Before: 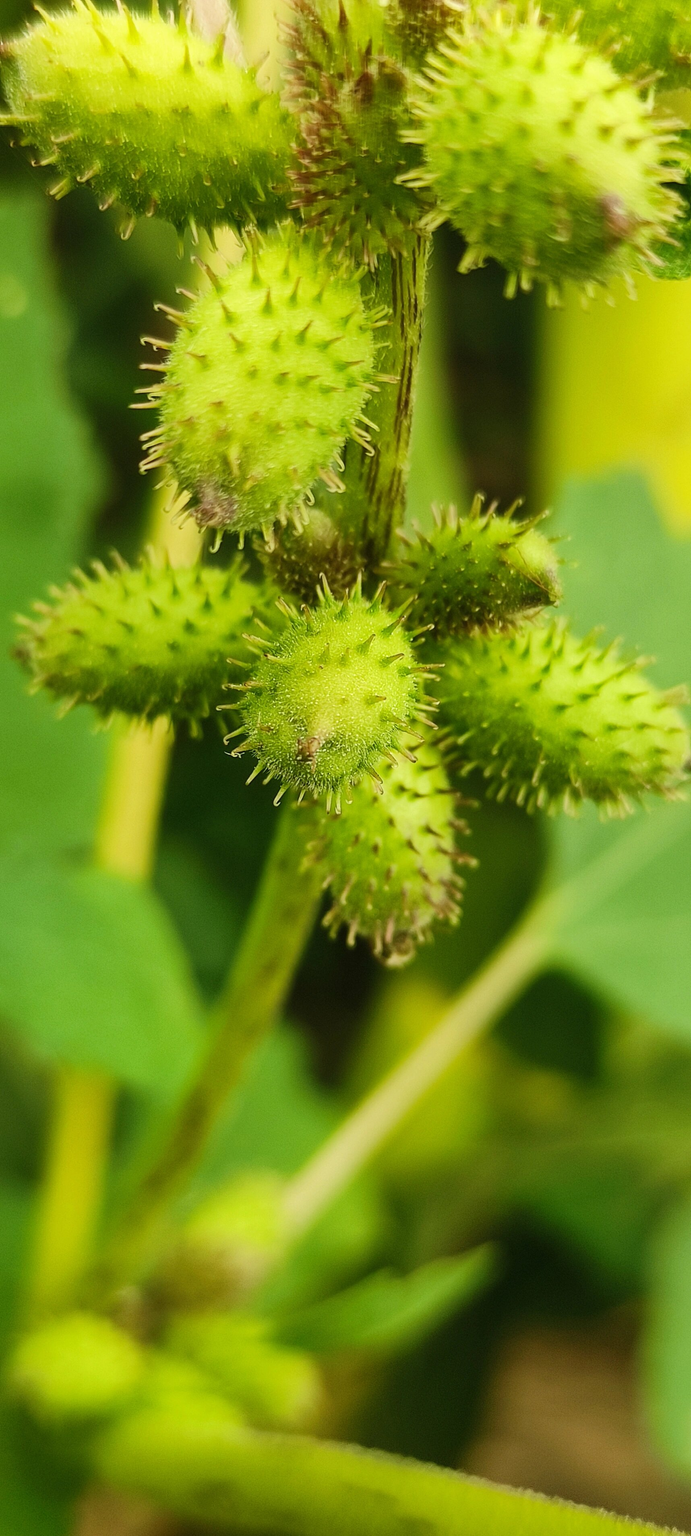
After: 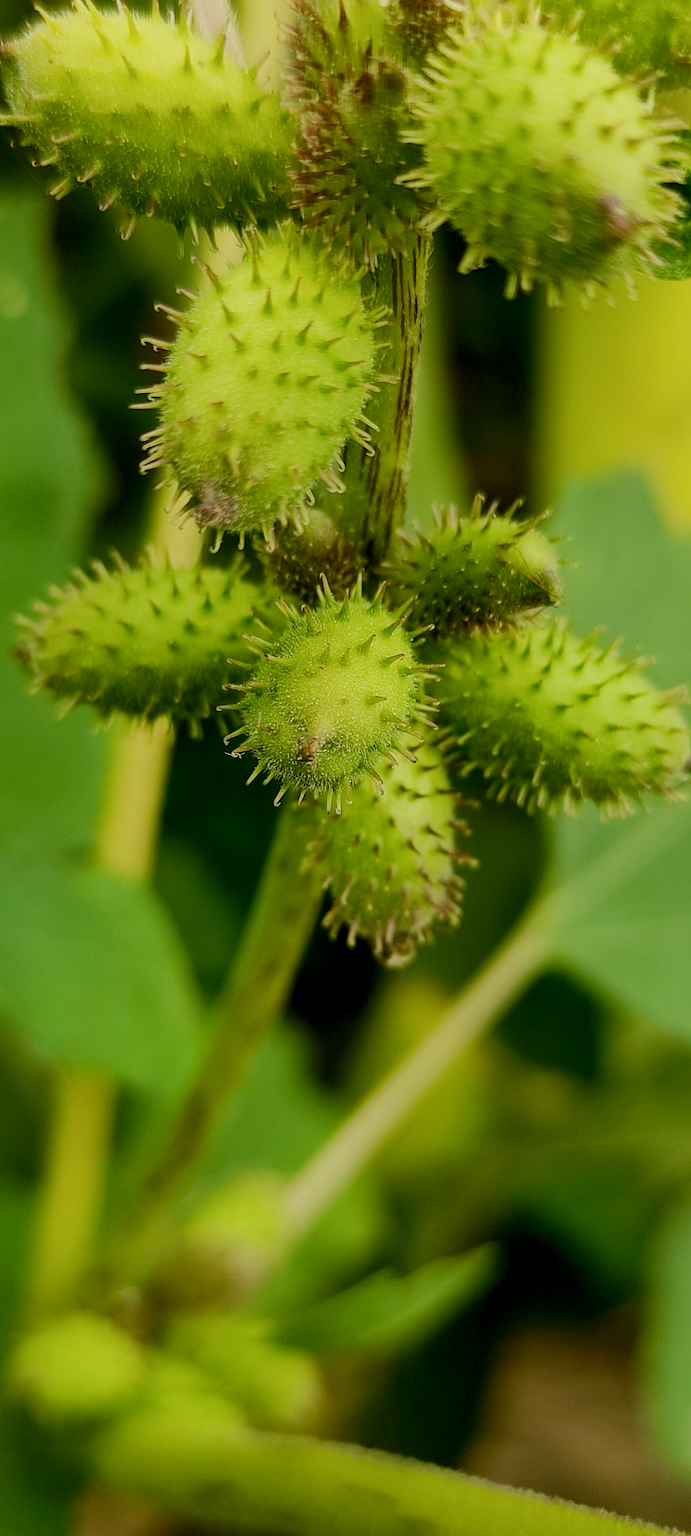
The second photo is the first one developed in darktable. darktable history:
color zones: curves: ch0 [(0, 0.5) (0.143, 0.52) (0.286, 0.5) (0.429, 0.5) (0.571, 0.5) (0.714, 0.5) (0.857, 0.5) (1, 0.5)]; ch1 [(0, 0.489) (0.155, 0.45) (0.286, 0.466) (0.429, 0.5) (0.571, 0.5) (0.714, 0.5) (0.857, 0.5) (1, 0.489)]
exposure: black level correction 0.011, exposure -0.475 EV, compensate exposure bias true, compensate highlight preservation false
